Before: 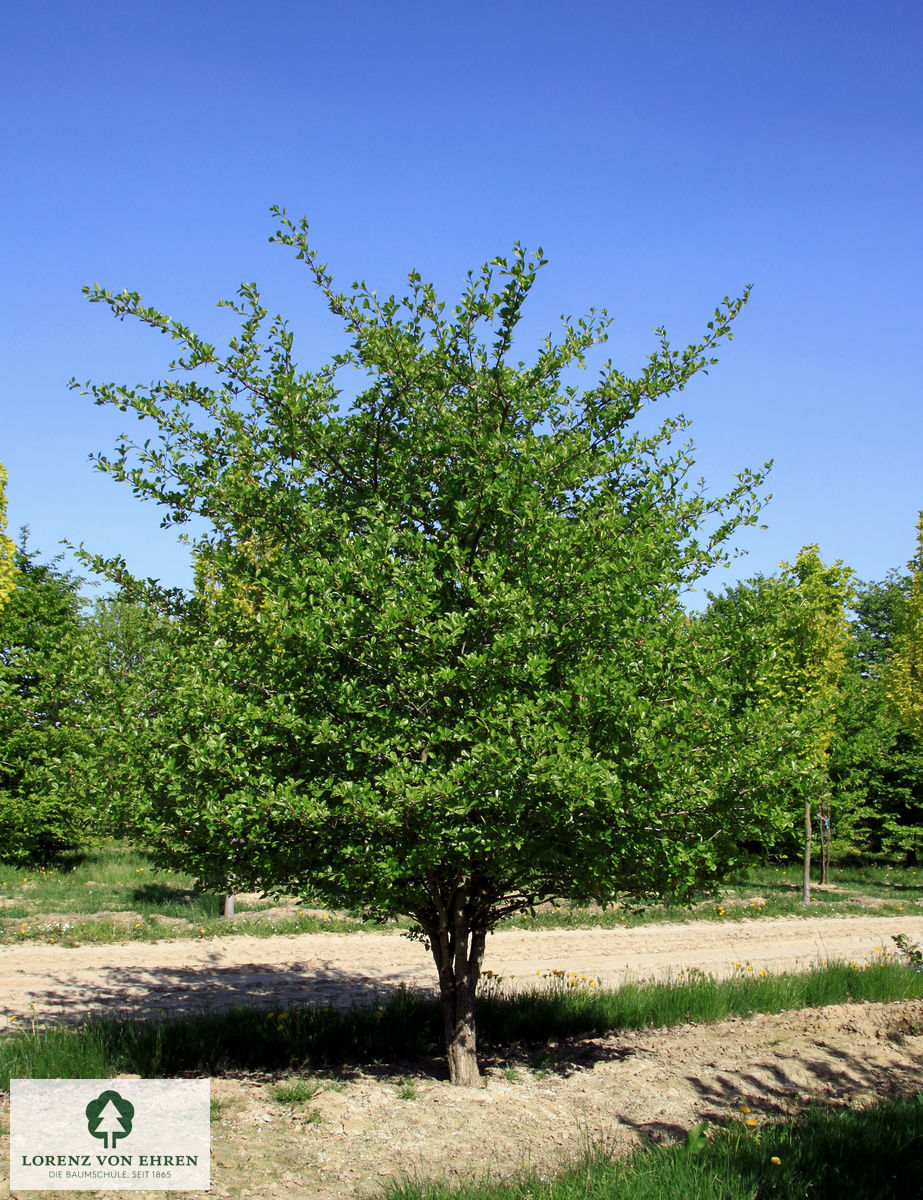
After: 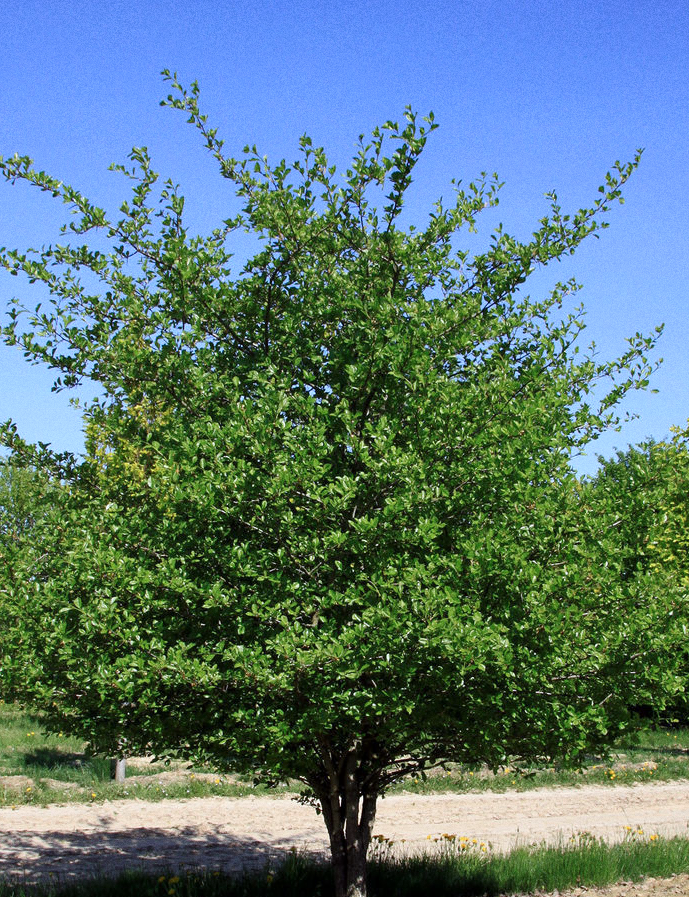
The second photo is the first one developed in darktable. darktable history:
color calibration: illuminant as shot in camera, x 0.358, y 0.373, temperature 4628.91 K
grain: coarseness 0.09 ISO
crop and rotate: left 11.831%, top 11.346%, right 13.429%, bottom 13.899%
